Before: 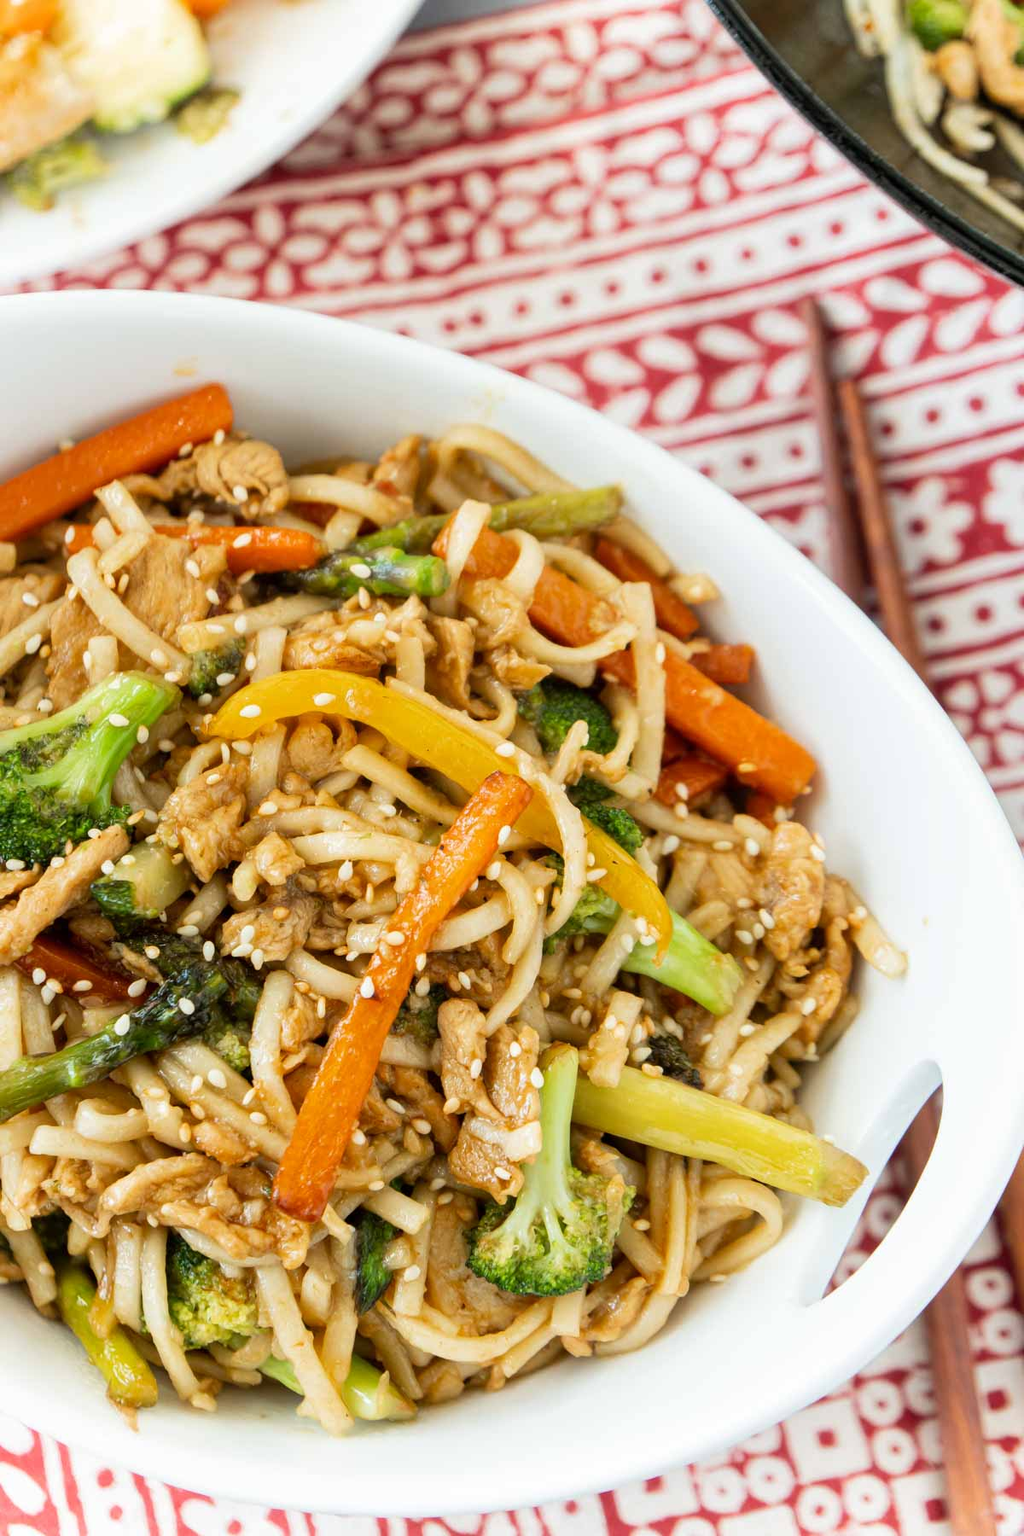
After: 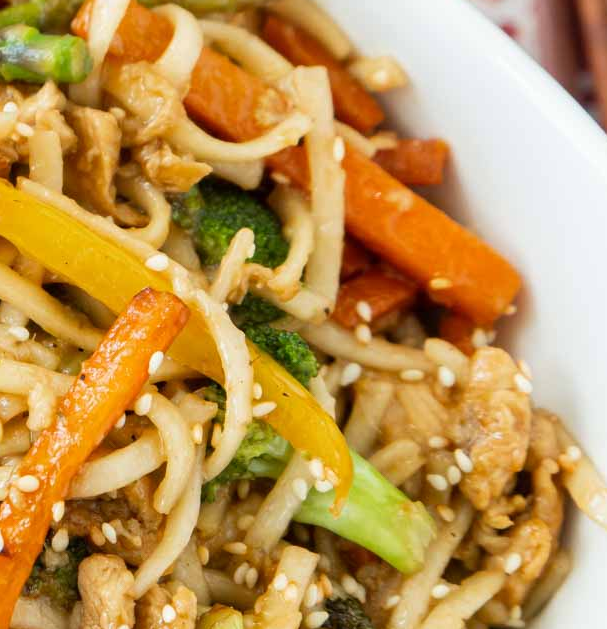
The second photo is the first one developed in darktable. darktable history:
crop: left 36.332%, top 34.263%, right 13.019%, bottom 30.775%
